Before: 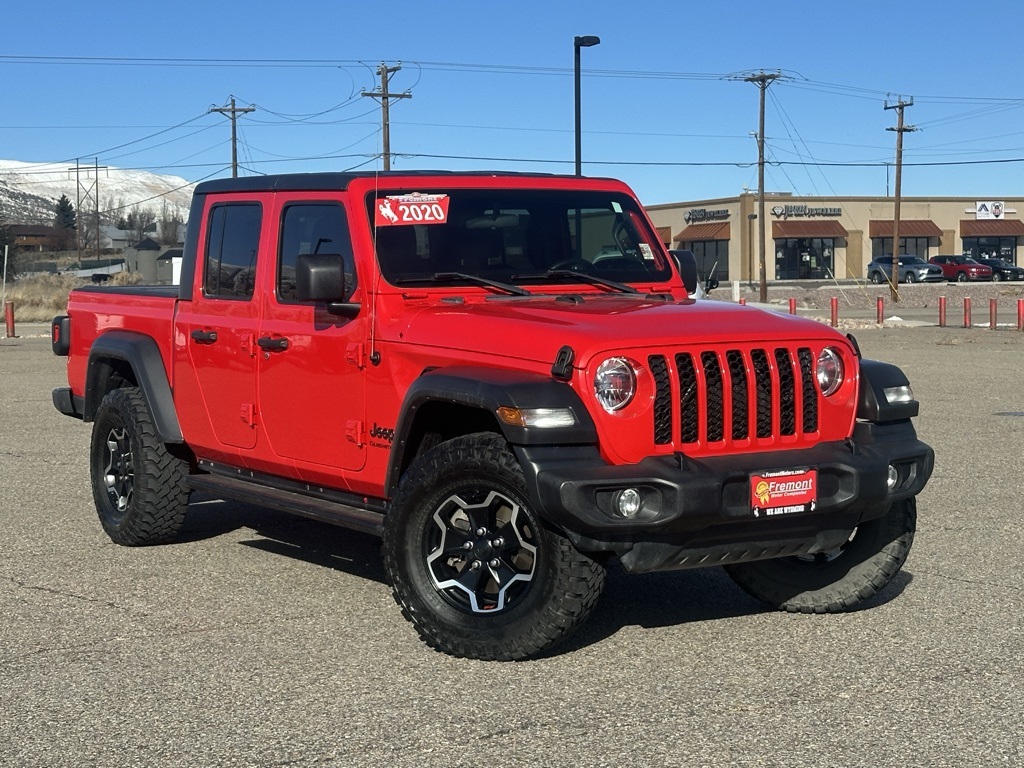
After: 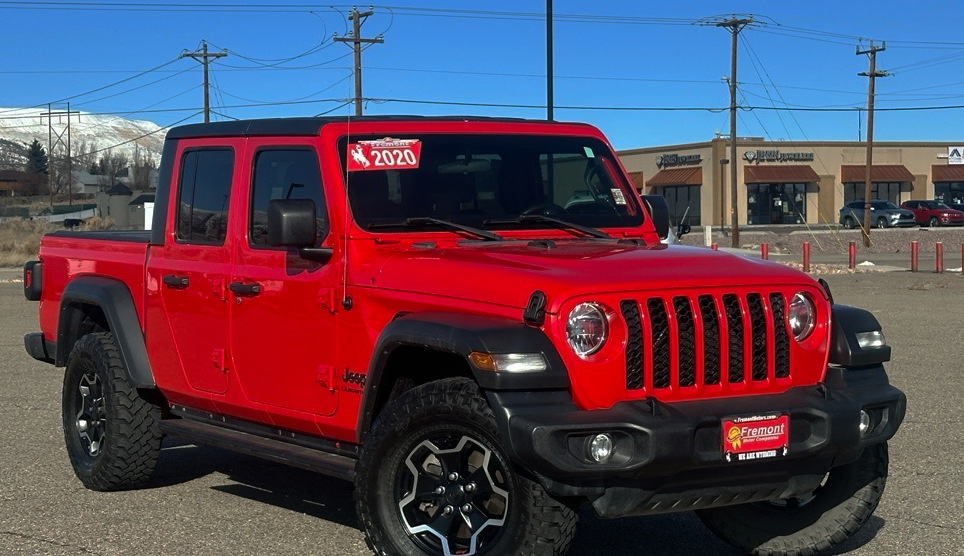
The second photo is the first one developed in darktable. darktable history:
crop: left 2.828%, top 7.195%, right 3.025%, bottom 20.292%
base curve: curves: ch0 [(0, 0) (0.595, 0.418) (1, 1)], preserve colors none
